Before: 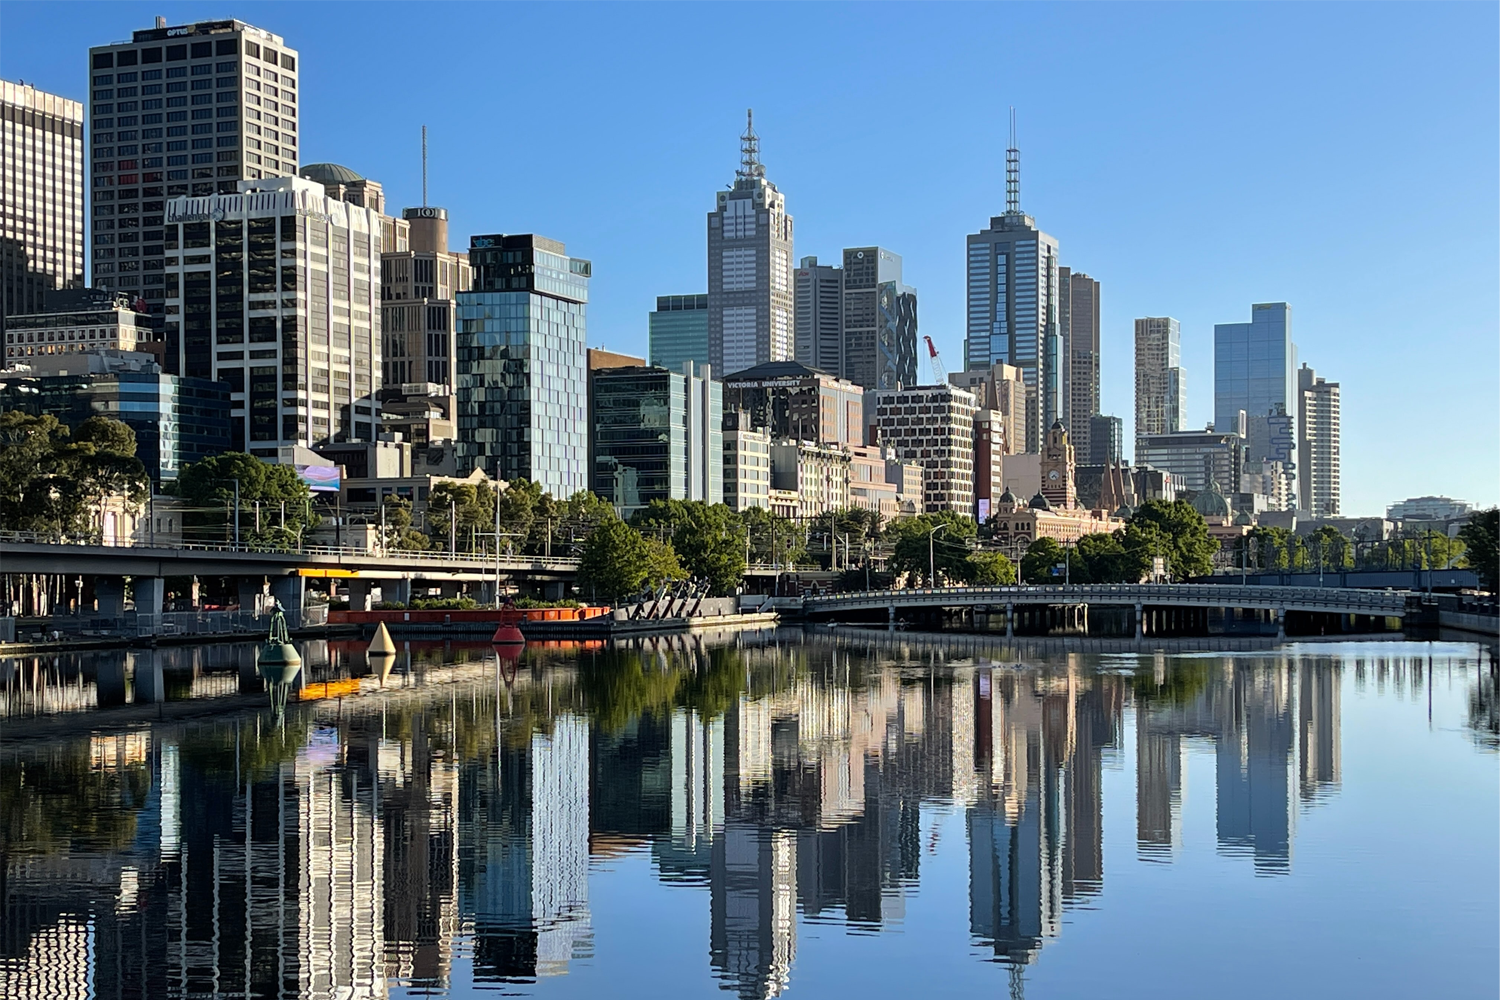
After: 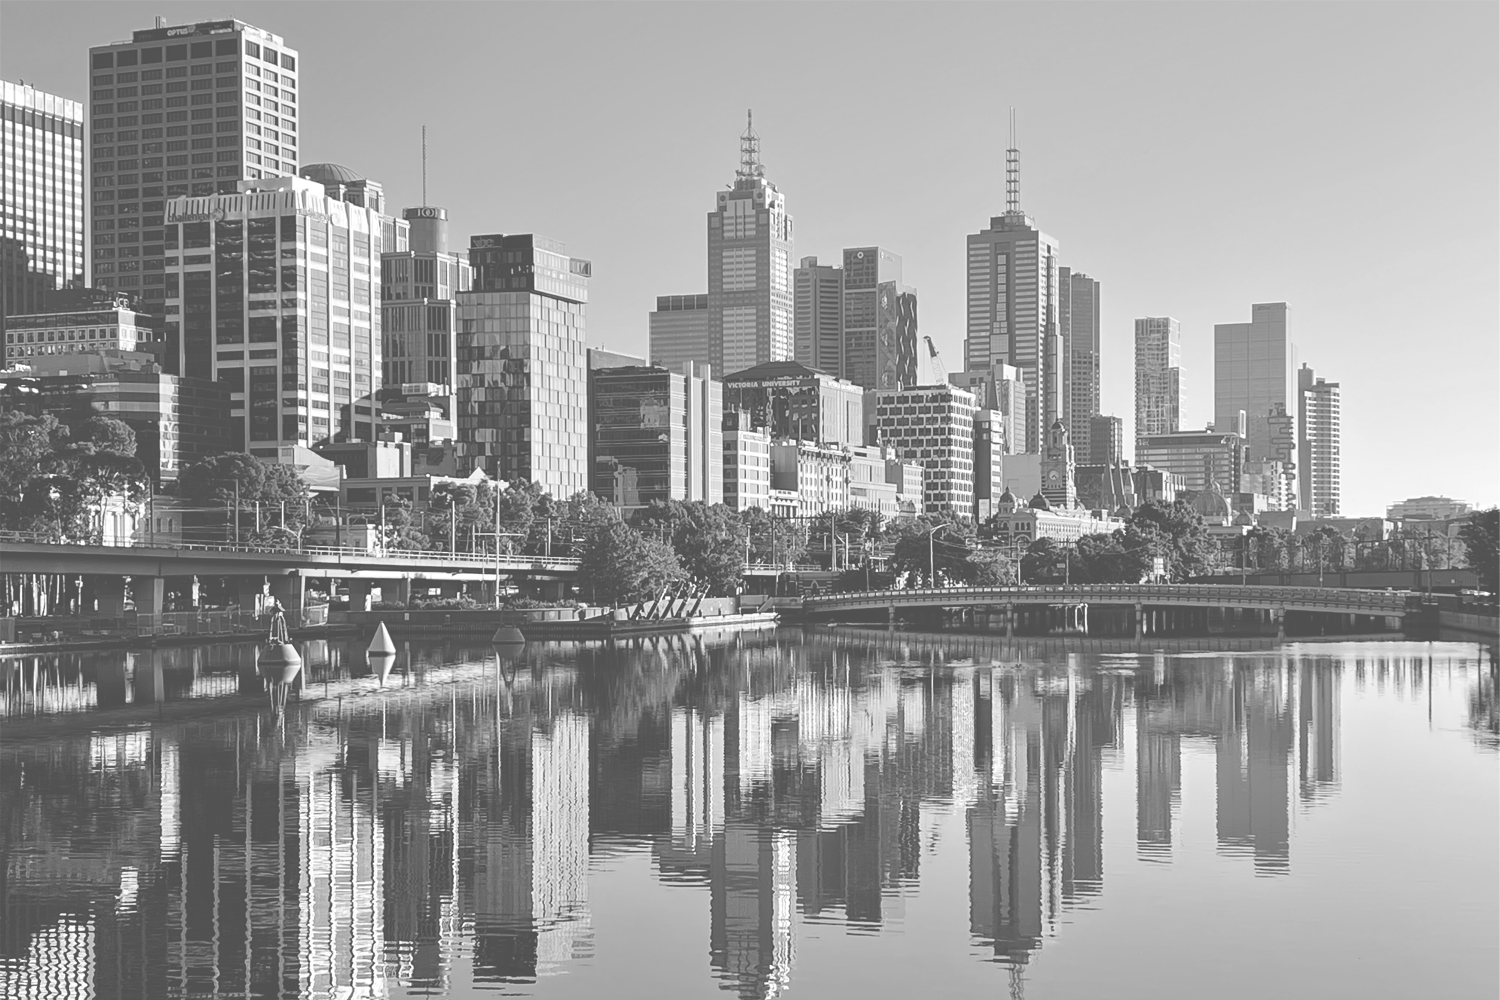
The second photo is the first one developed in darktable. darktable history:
contrast brightness saturation: contrast 0.07, brightness 0.18, saturation 0.4
exposure: black level correction -0.041, exposure 0.064 EV, compensate highlight preservation false
monochrome: on, module defaults
